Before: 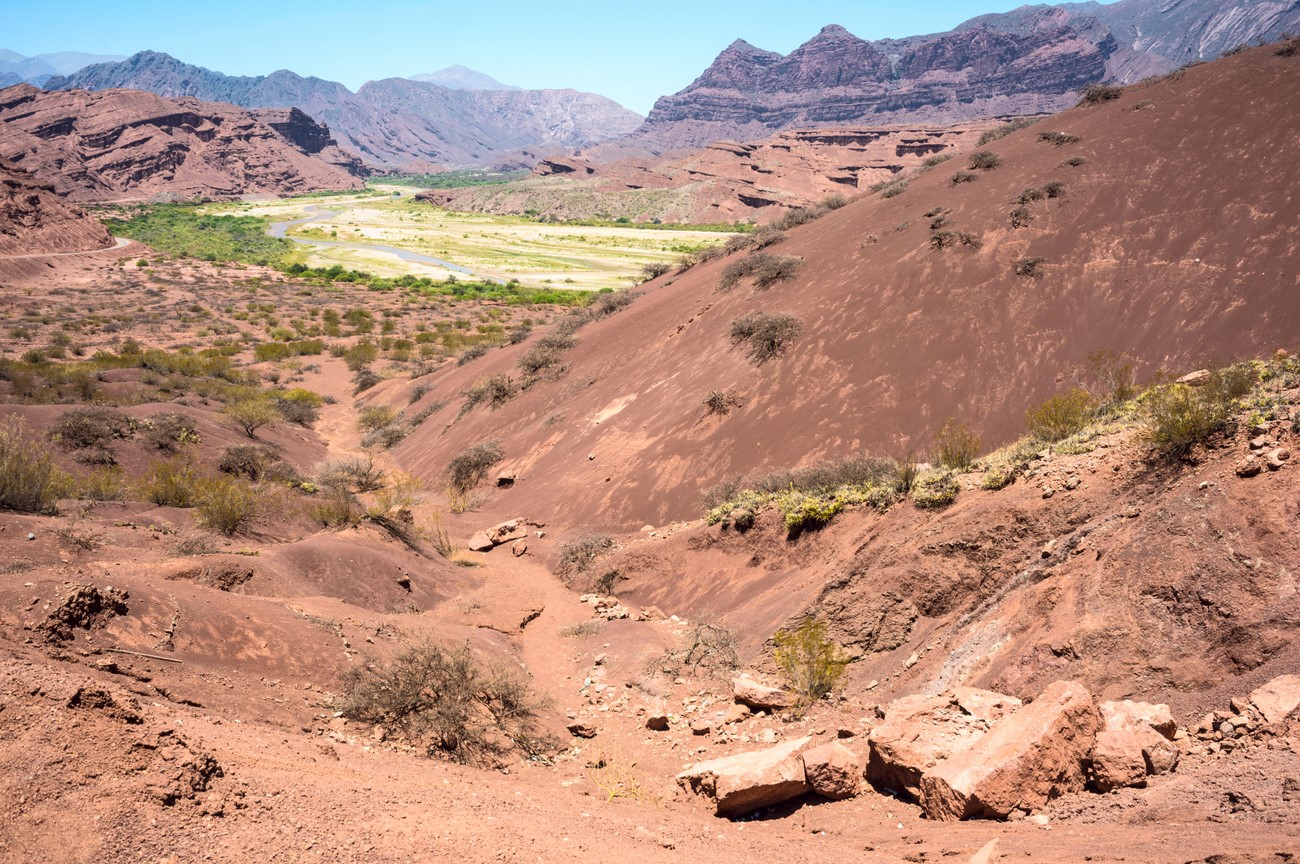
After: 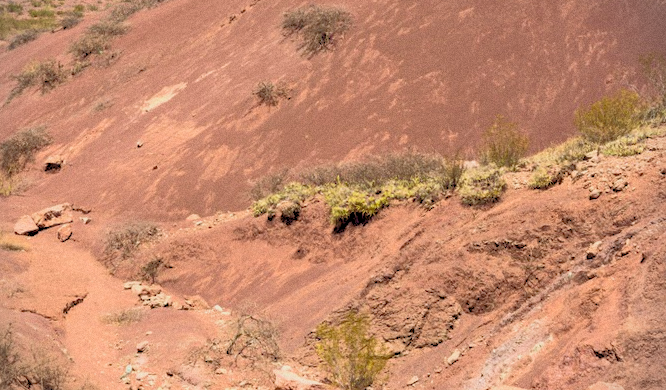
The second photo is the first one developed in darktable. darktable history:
rotate and perspective: rotation 1.72°, automatic cropping off
grain: coarseness 0.09 ISO
rgb levels: preserve colors sum RGB, levels [[0.038, 0.433, 0.934], [0, 0.5, 1], [0, 0.5, 1]]
crop: left 35.03%, top 36.625%, right 14.663%, bottom 20.057%
rgb curve: curves: ch0 [(0, 0) (0.072, 0.166) (0.217, 0.293) (0.414, 0.42) (1, 1)], compensate middle gray true, preserve colors basic power
vignetting: fall-off start 92.6%, brightness -0.52, saturation -0.51, center (-0.012, 0)
velvia: on, module defaults
